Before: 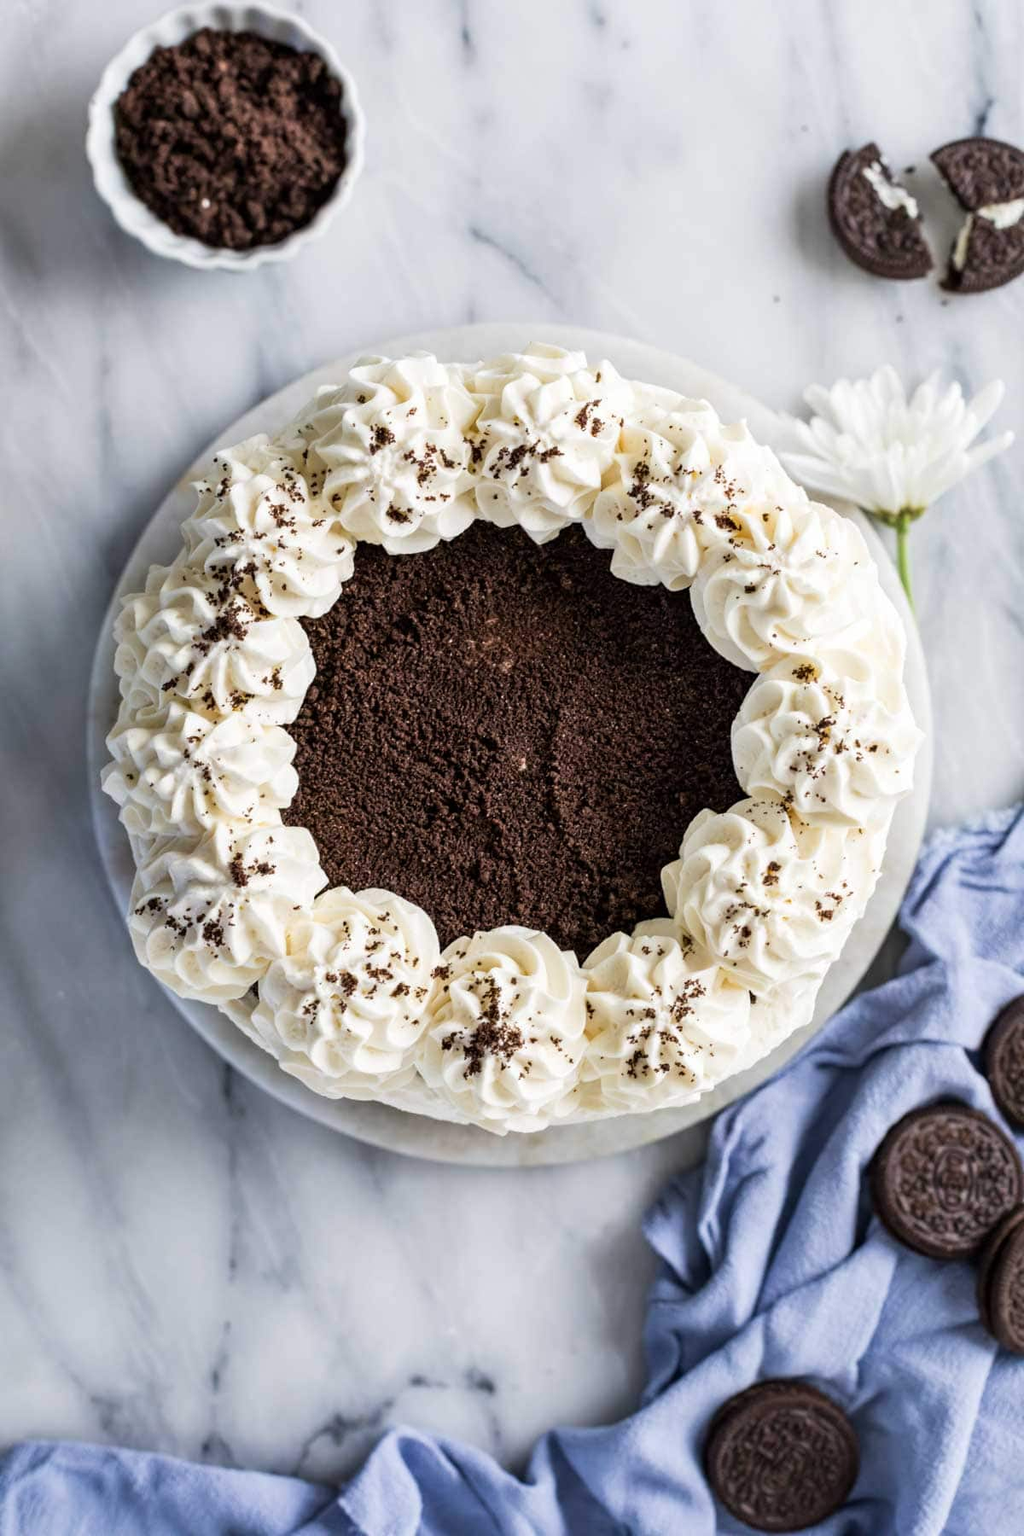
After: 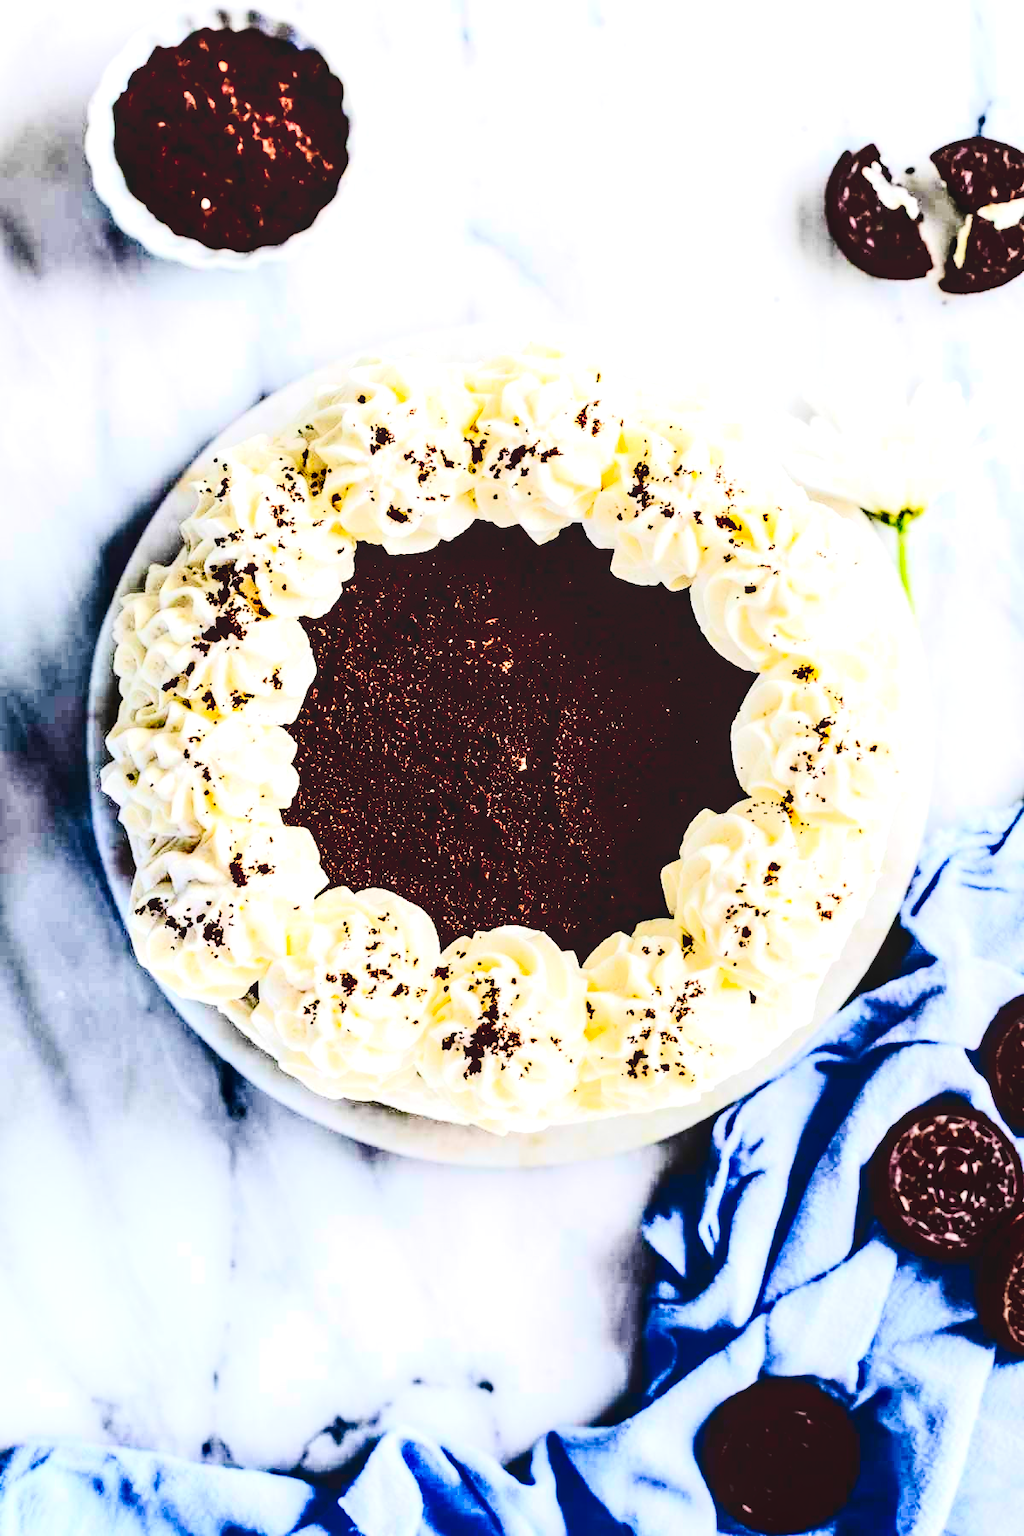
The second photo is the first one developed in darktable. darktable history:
local contrast: on, module defaults
exposure: black level correction 0, exposure 1.001 EV, compensate highlight preservation false
contrast brightness saturation: contrast 0.785, brightness -0.99, saturation 0.982
tone curve: curves: ch0 [(0, 0) (0.003, 0.005) (0.011, 0.013) (0.025, 0.027) (0.044, 0.044) (0.069, 0.06) (0.1, 0.081) (0.136, 0.114) (0.177, 0.16) (0.224, 0.211) (0.277, 0.277) (0.335, 0.354) (0.399, 0.435) (0.468, 0.538) (0.543, 0.626) (0.623, 0.708) (0.709, 0.789) (0.801, 0.867) (0.898, 0.935) (1, 1)], preserve colors none
